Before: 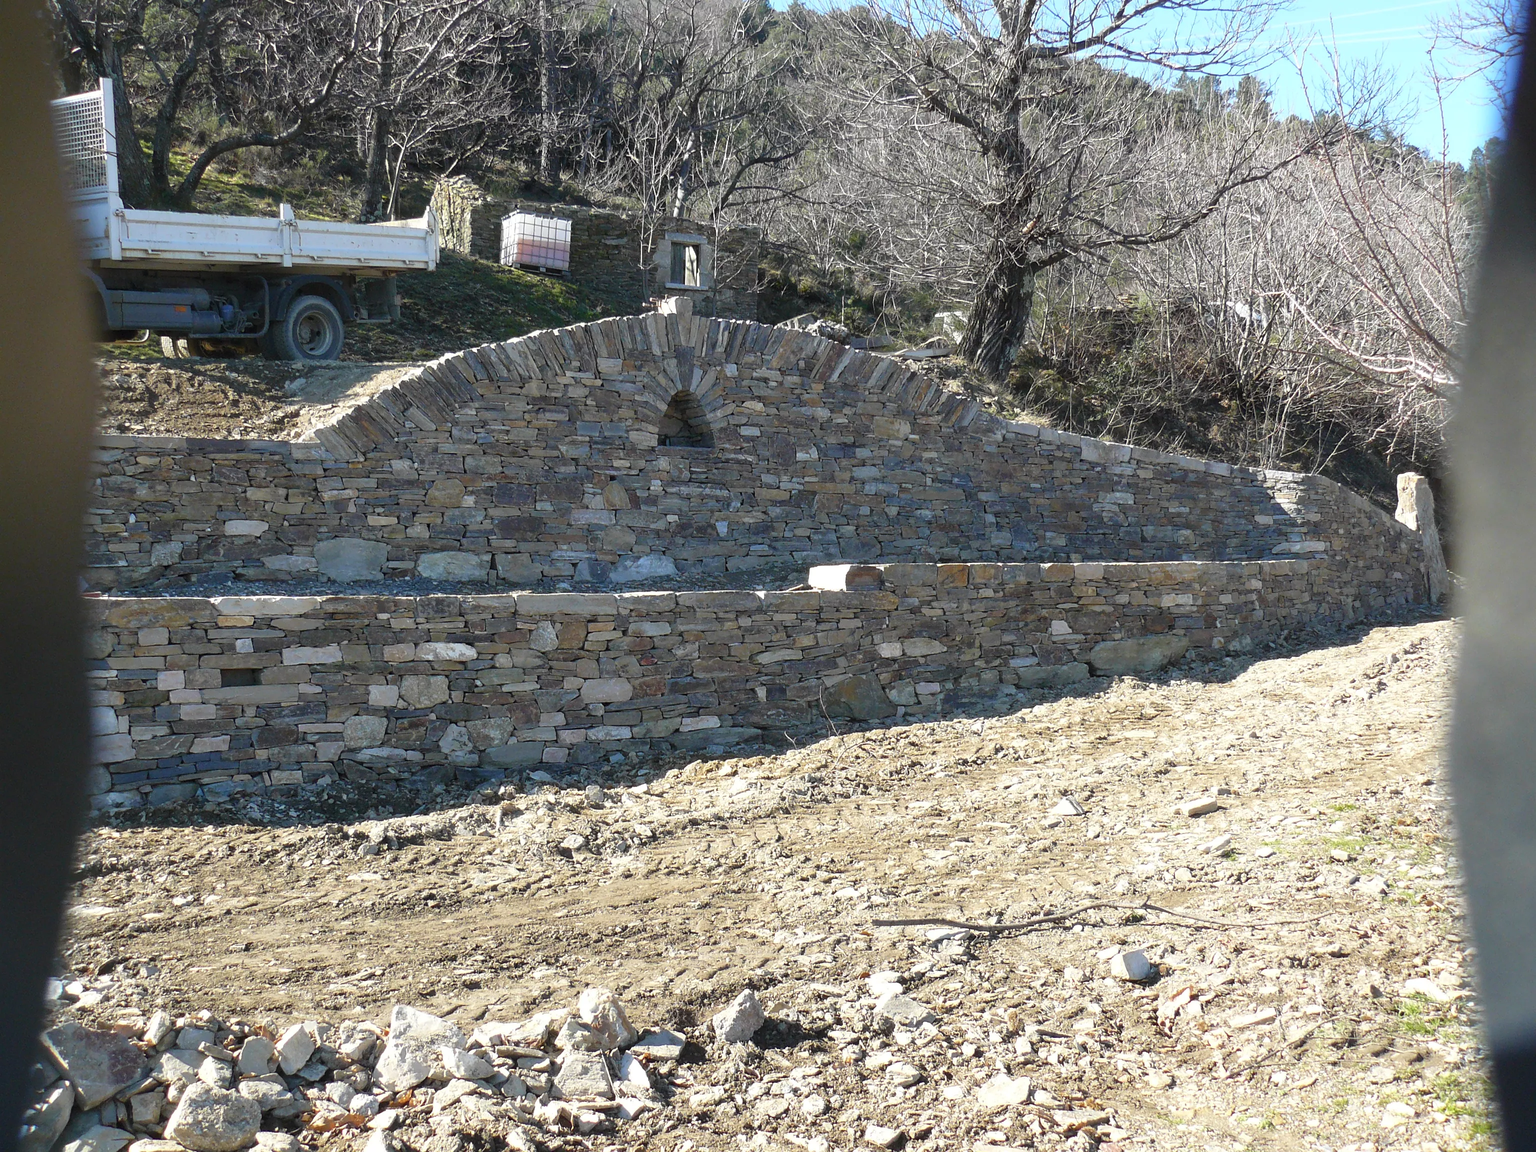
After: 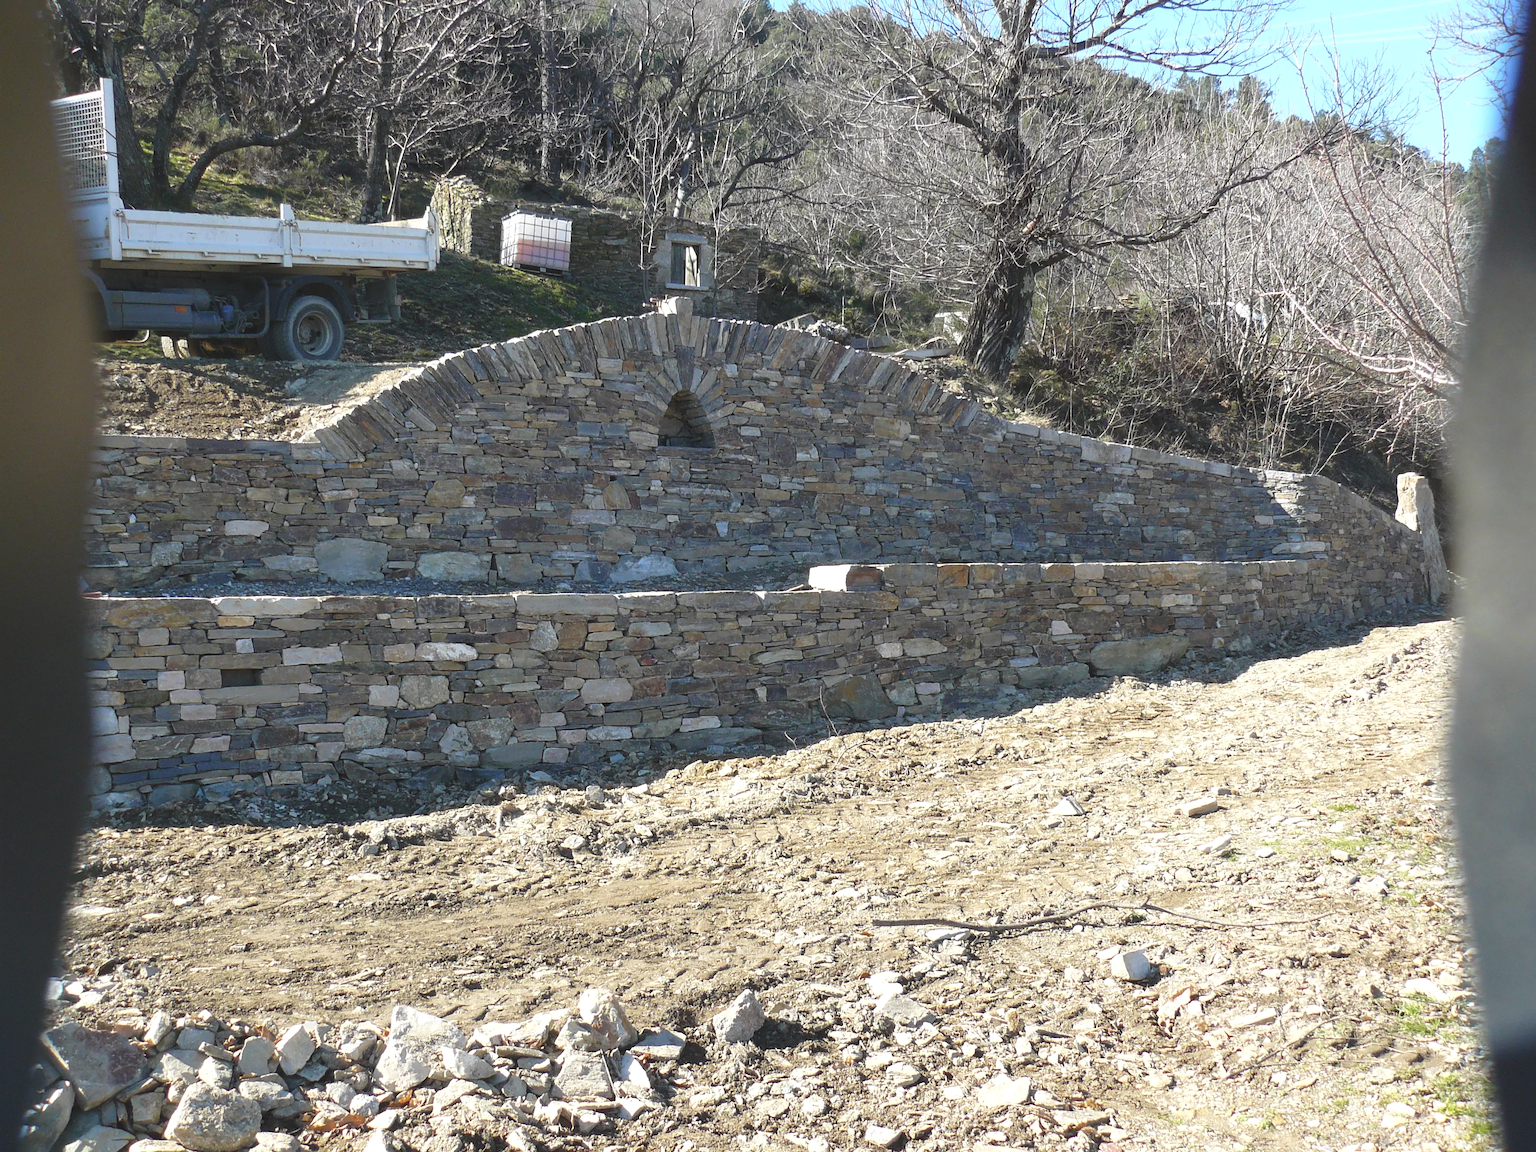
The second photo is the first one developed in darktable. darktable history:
exposure: black level correction -0.008, exposure 0.066 EV, compensate exposure bias true, compensate highlight preservation false
